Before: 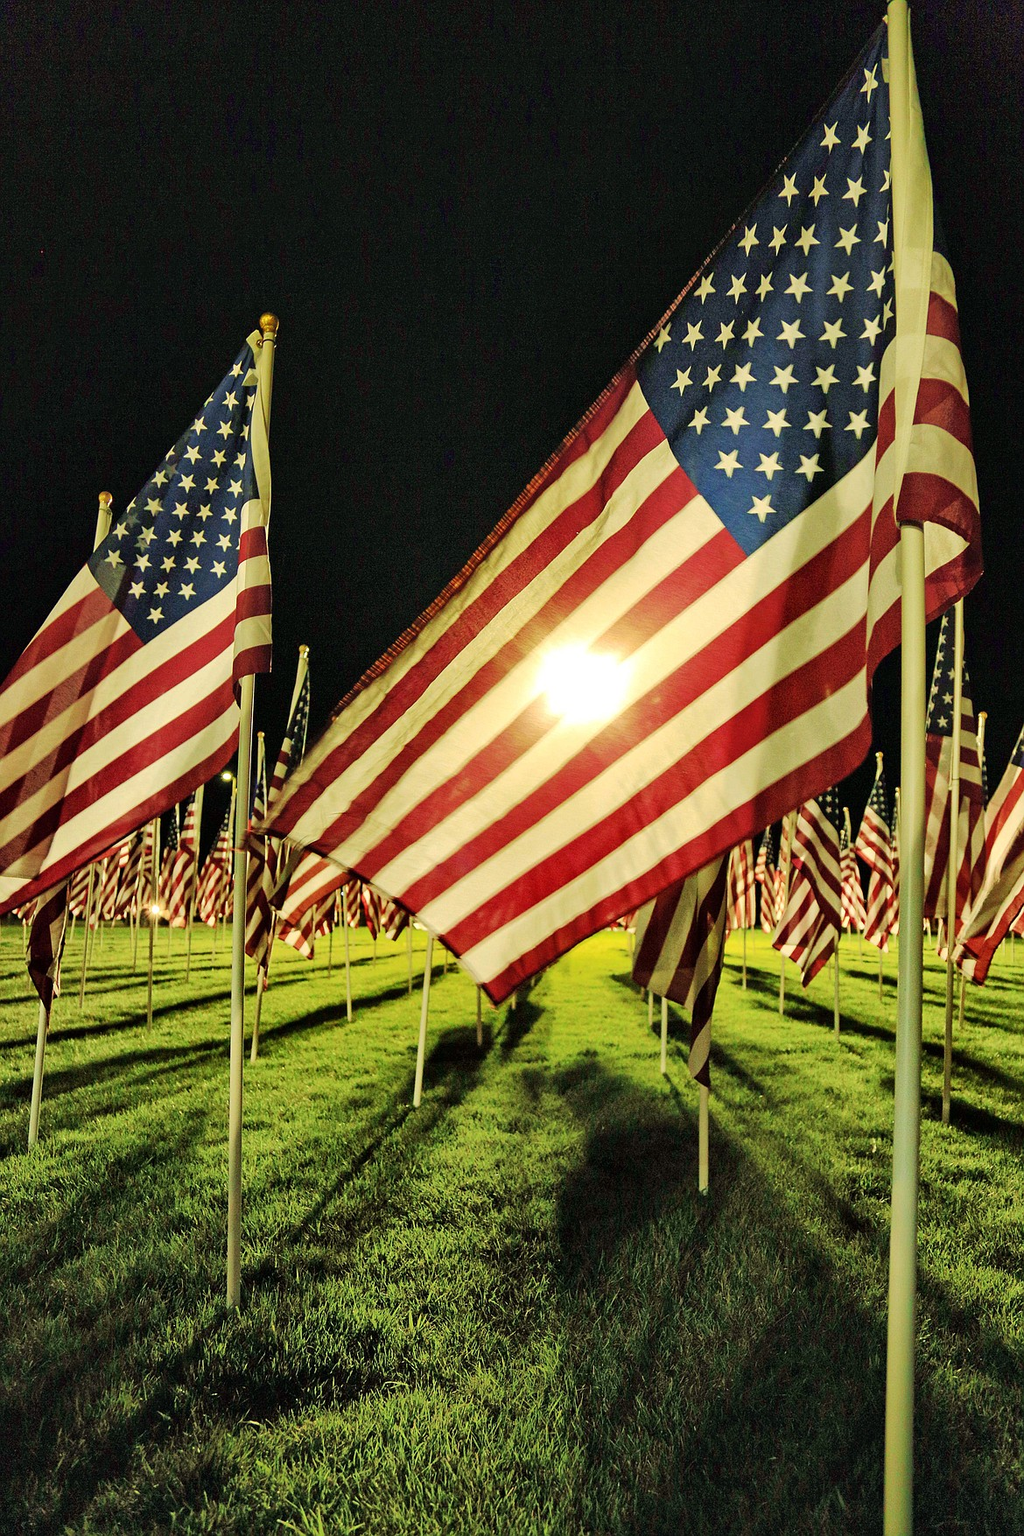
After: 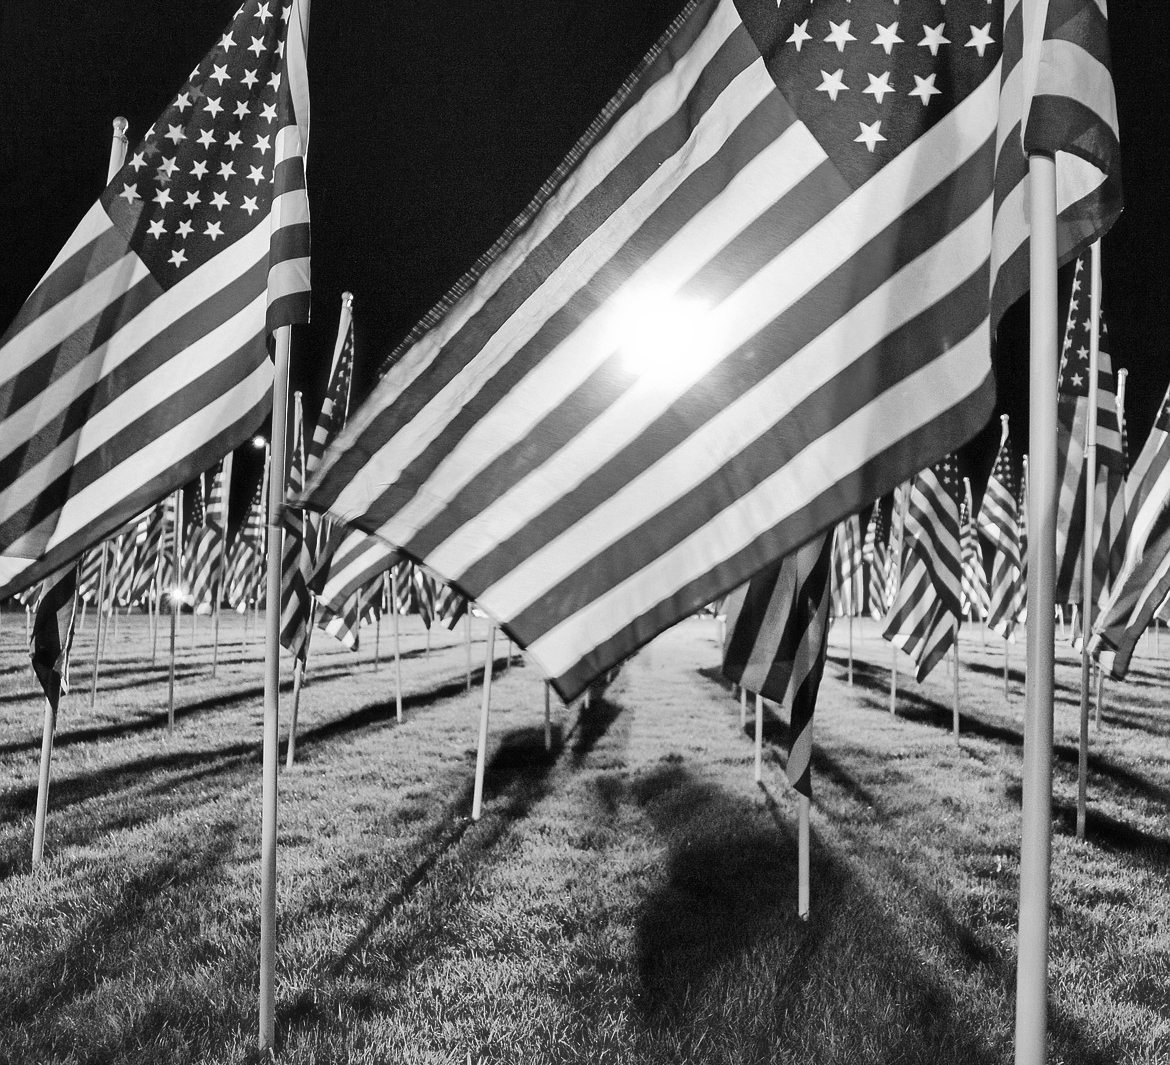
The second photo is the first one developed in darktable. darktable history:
crop and rotate: top 25.357%, bottom 13.942%
monochrome: on, module defaults
haze removal: strength -0.1, adaptive false
contrast brightness saturation: contrast 0.1, brightness 0.02, saturation 0.02
